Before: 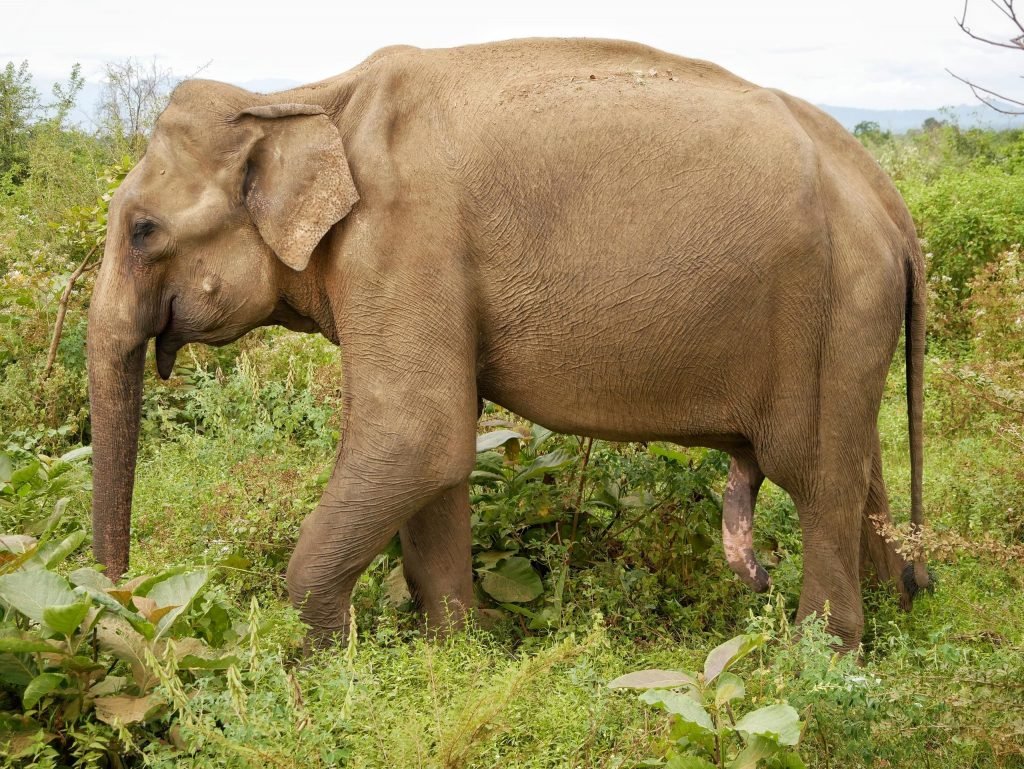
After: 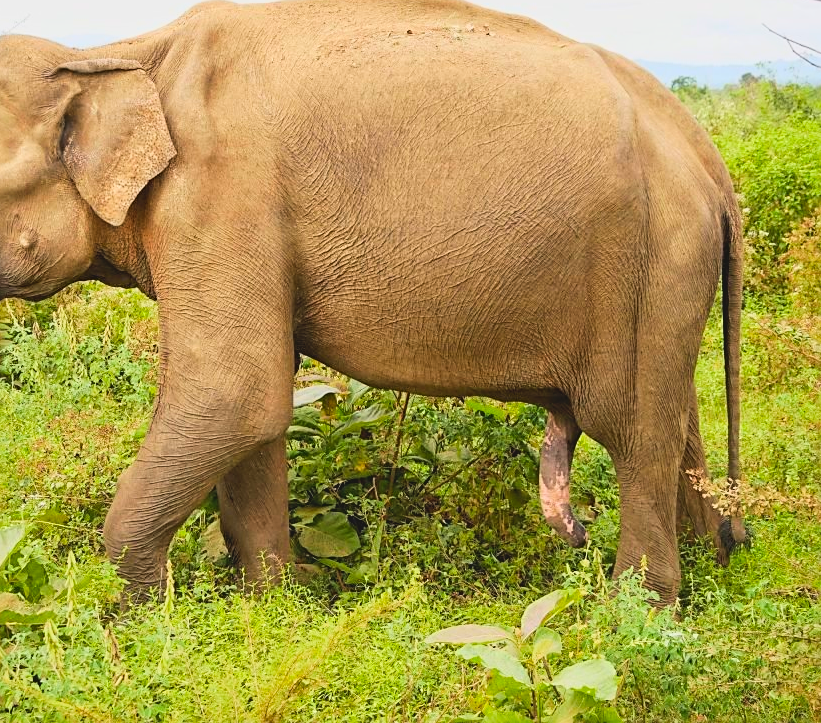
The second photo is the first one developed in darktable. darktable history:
crop and rotate: left 17.928%, top 5.889%, right 1.847%
contrast brightness saturation: contrast -0.201, saturation 0.185
sharpen: on, module defaults
tone curve: curves: ch0 [(0, 0.008) (0.107, 0.083) (0.283, 0.287) (0.429, 0.51) (0.607, 0.739) (0.789, 0.893) (0.998, 0.978)]; ch1 [(0, 0) (0.323, 0.339) (0.438, 0.427) (0.478, 0.484) (0.502, 0.502) (0.527, 0.525) (0.571, 0.579) (0.608, 0.629) (0.669, 0.704) (0.859, 0.899) (1, 1)]; ch2 [(0, 0) (0.33, 0.347) (0.421, 0.456) (0.473, 0.498) (0.502, 0.504) (0.522, 0.524) (0.549, 0.567) (0.593, 0.626) (0.676, 0.724) (1, 1)], color space Lab, linked channels, preserve colors none
